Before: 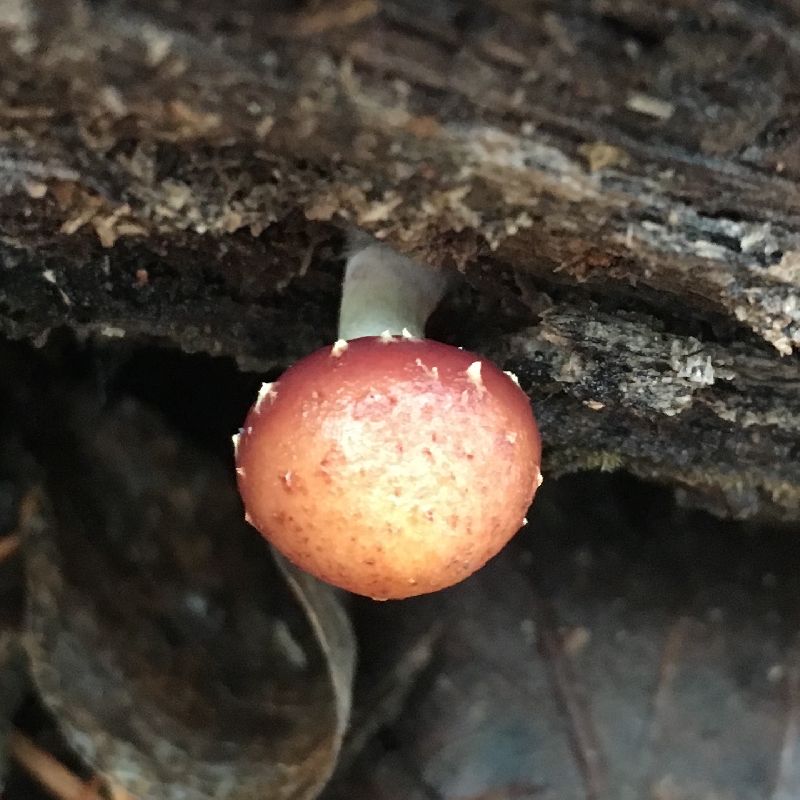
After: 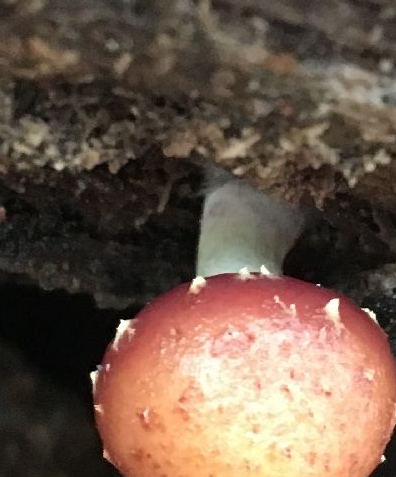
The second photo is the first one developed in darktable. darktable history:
crop: left 17.786%, top 7.92%, right 32.672%, bottom 32.346%
